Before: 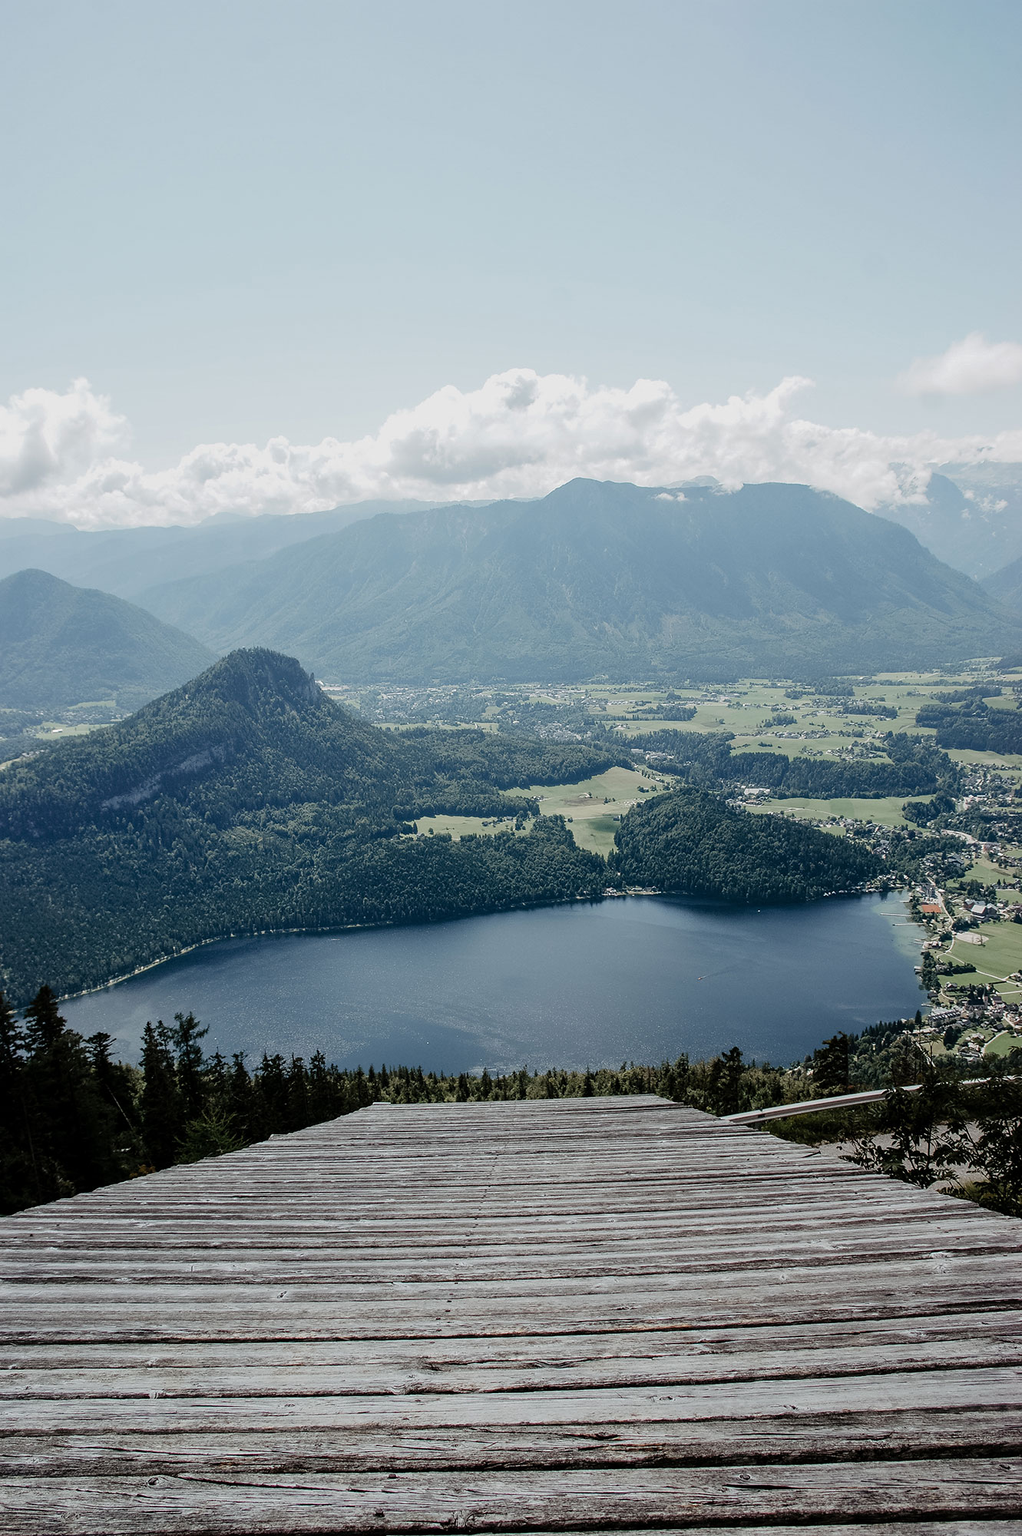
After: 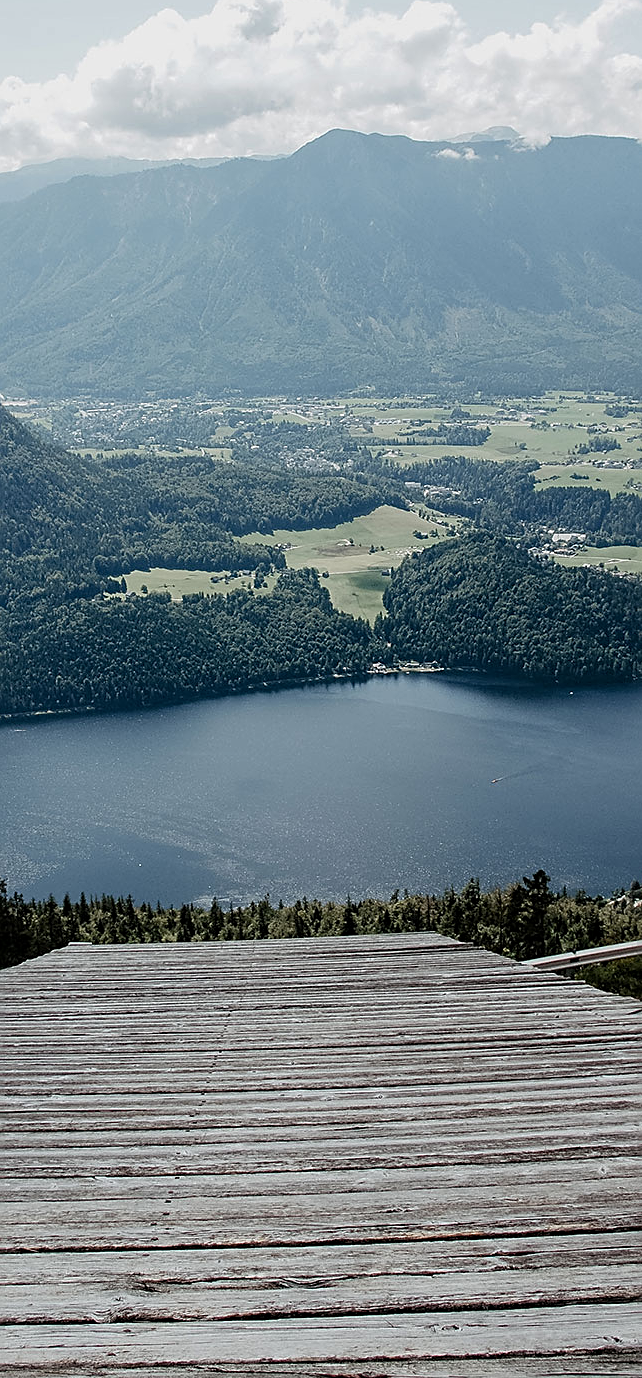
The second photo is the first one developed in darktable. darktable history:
sharpen: on, module defaults
crop: left 31.38%, top 24.653%, right 20.331%, bottom 6.435%
local contrast: highlights 103%, shadows 97%, detail 119%, midtone range 0.2
